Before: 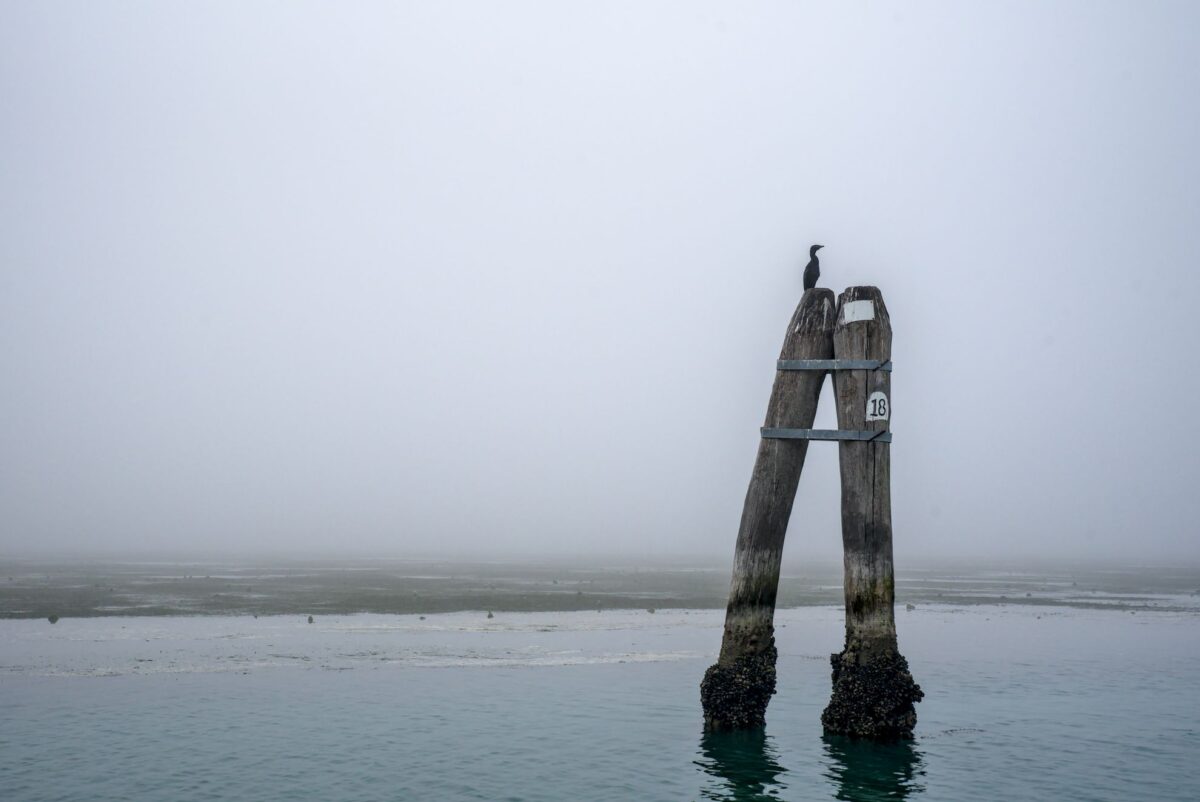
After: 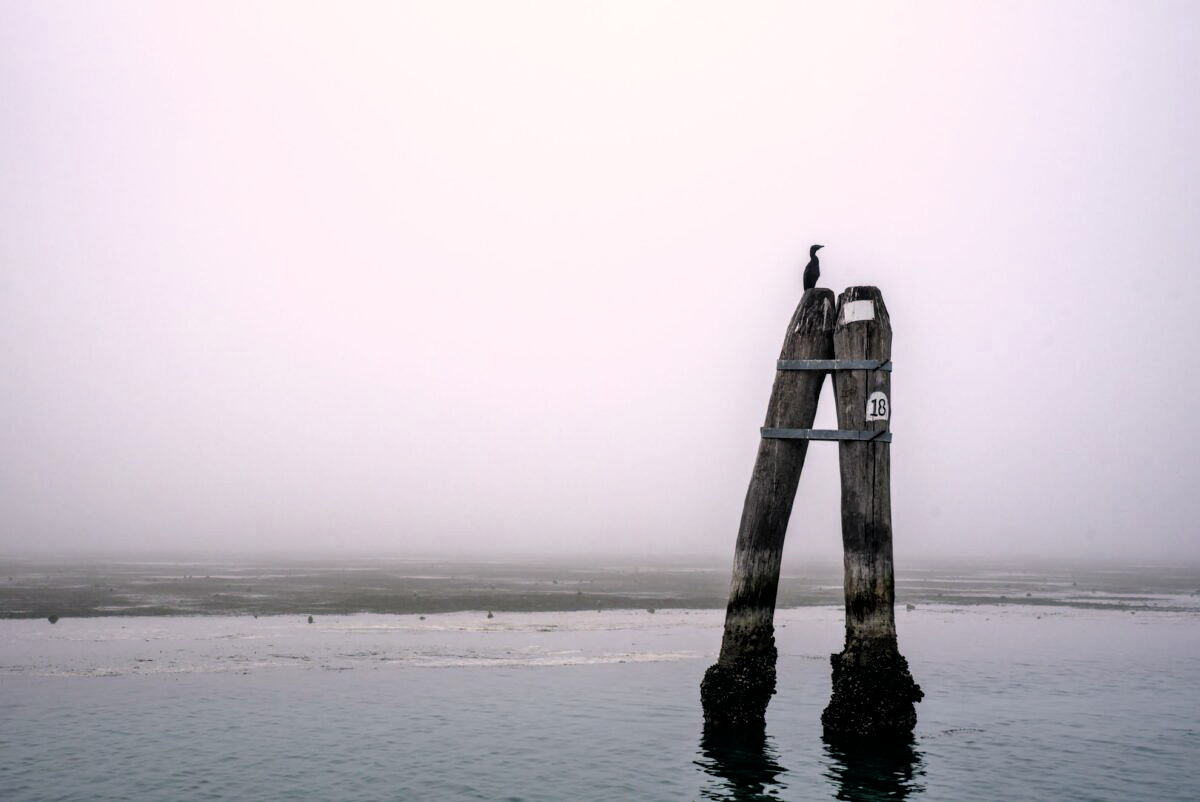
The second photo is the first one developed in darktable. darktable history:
color correction: highlights a* 6.82, highlights b* 4.18
filmic rgb: black relative exposure -8.18 EV, white relative exposure 2.2 EV, target white luminance 99.859%, hardness 7.12, latitude 74.73%, contrast 1.315, highlights saturation mix -1.79%, shadows ↔ highlights balance 30.67%
